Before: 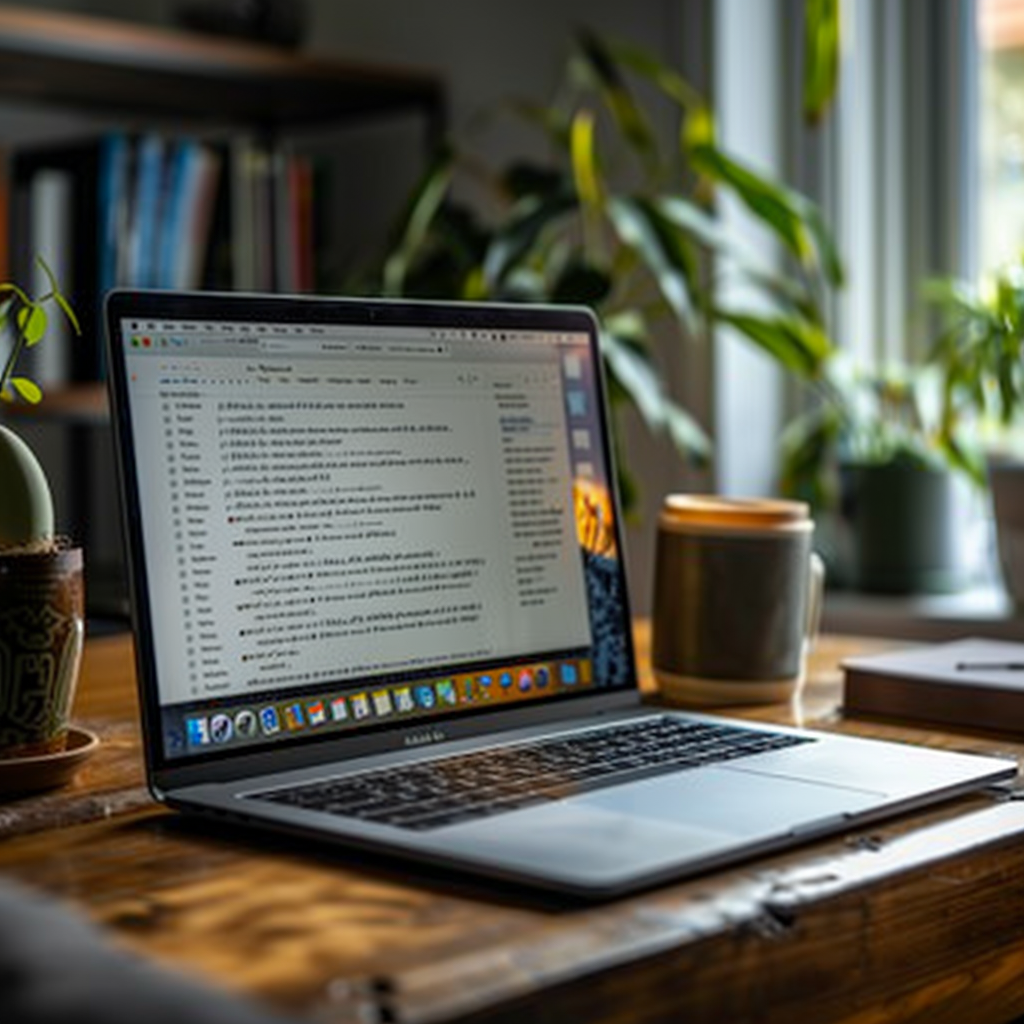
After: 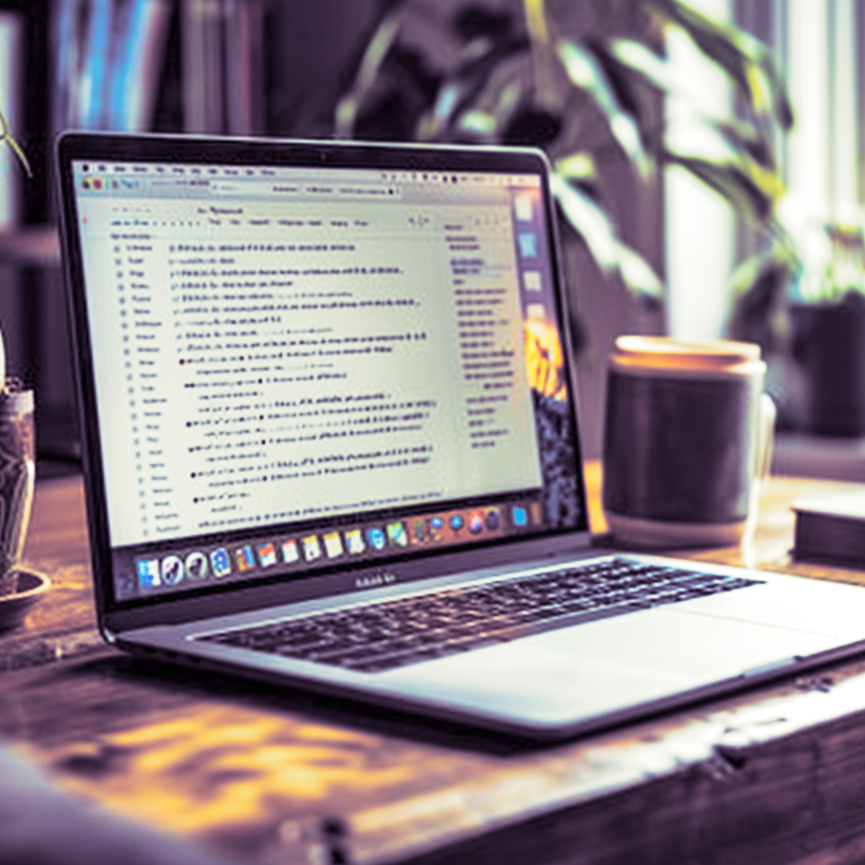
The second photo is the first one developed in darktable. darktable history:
crop and rotate: left 4.842%, top 15.51%, right 10.668%
base curve: curves: ch0 [(0, 0) (0.088, 0.125) (0.176, 0.251) (0.354, 0.501) (0.613, 0.749) (1, 0.877)], preserve colors none
shadows and highlights: highlights color adjustment 0%, soften with gaussian
velvia: strength 45%
split-toning: shadows › hue 266.4°, shadows › saturation 0.4, highlights › hue 61.2°, highlights › saturation 0.3, compress 0%
exposure: black level correction 0, exposure 0.95 EV, compensate exposure bias true, compensate highlight preservation false
